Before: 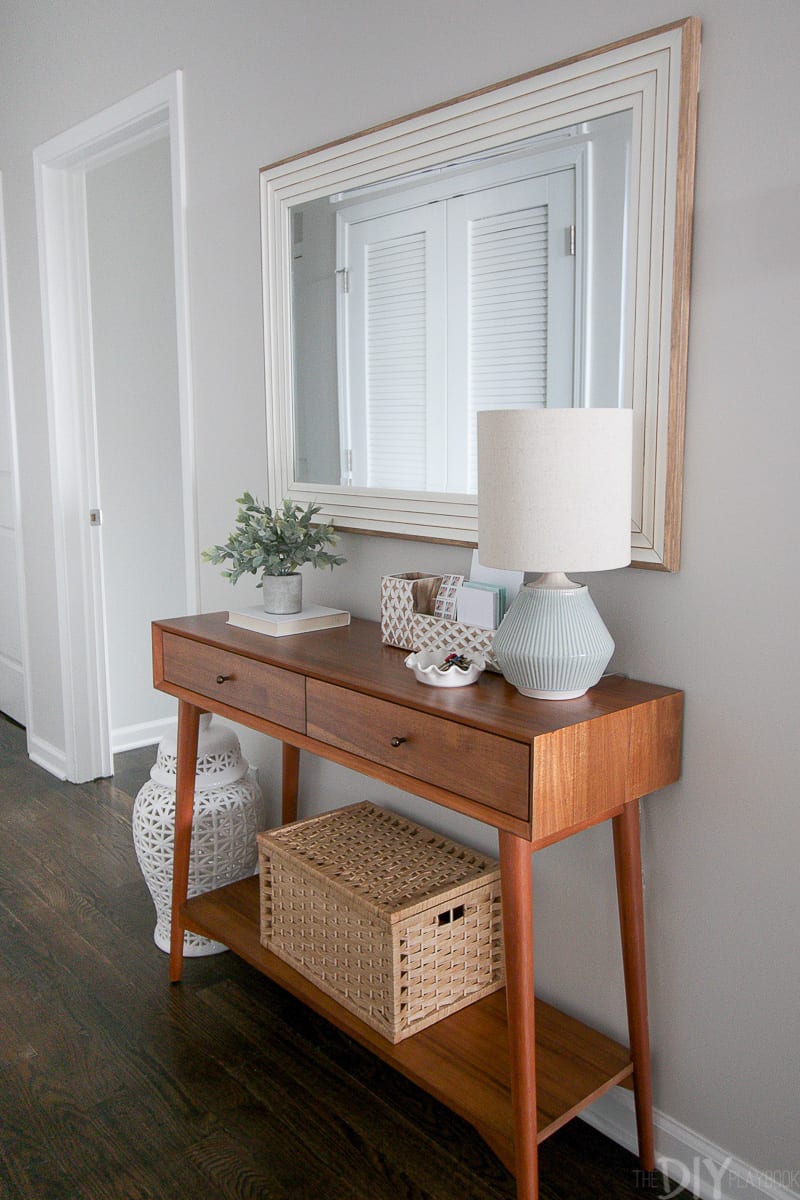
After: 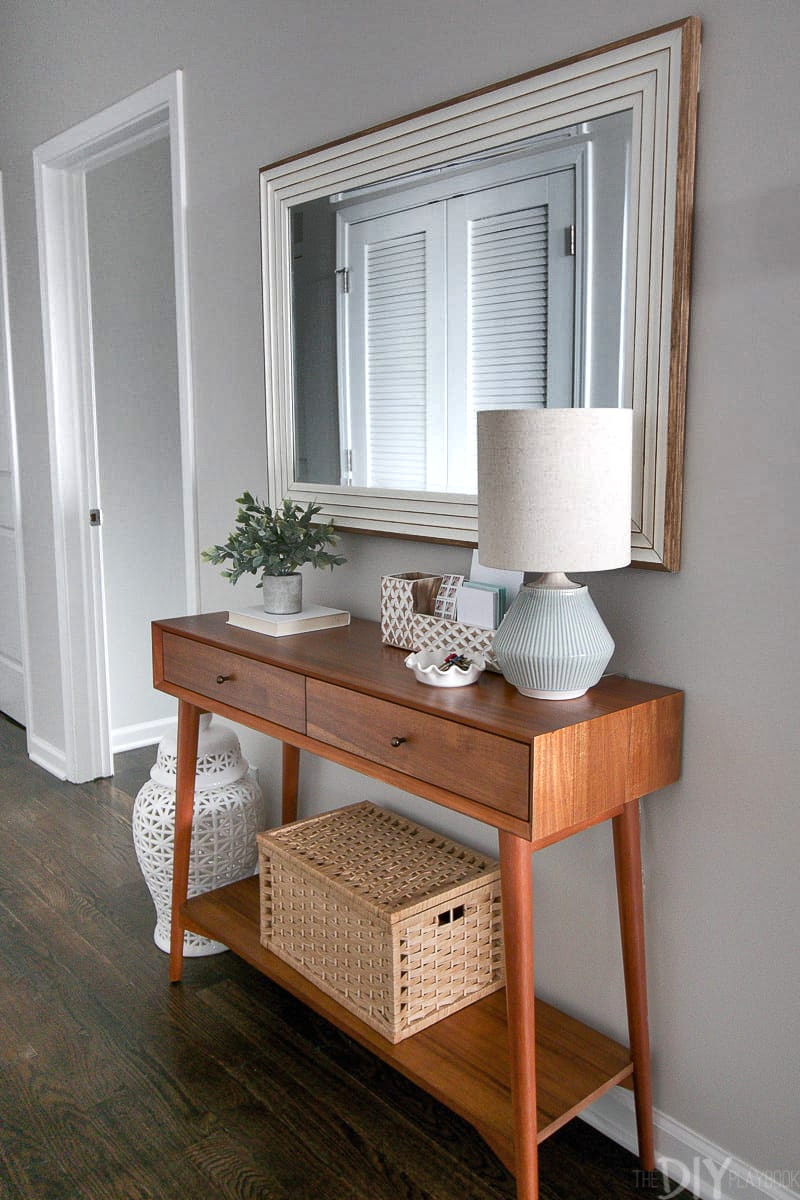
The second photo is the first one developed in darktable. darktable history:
shadows and highlights: radius 108.52, shadows 40.68, highlights -72.88, low approximation 0.01, soften with gaussian
exposure: black level correction 0, exposure 0.3 EV, compensate highlight preservation false
white balance: emerald 1
